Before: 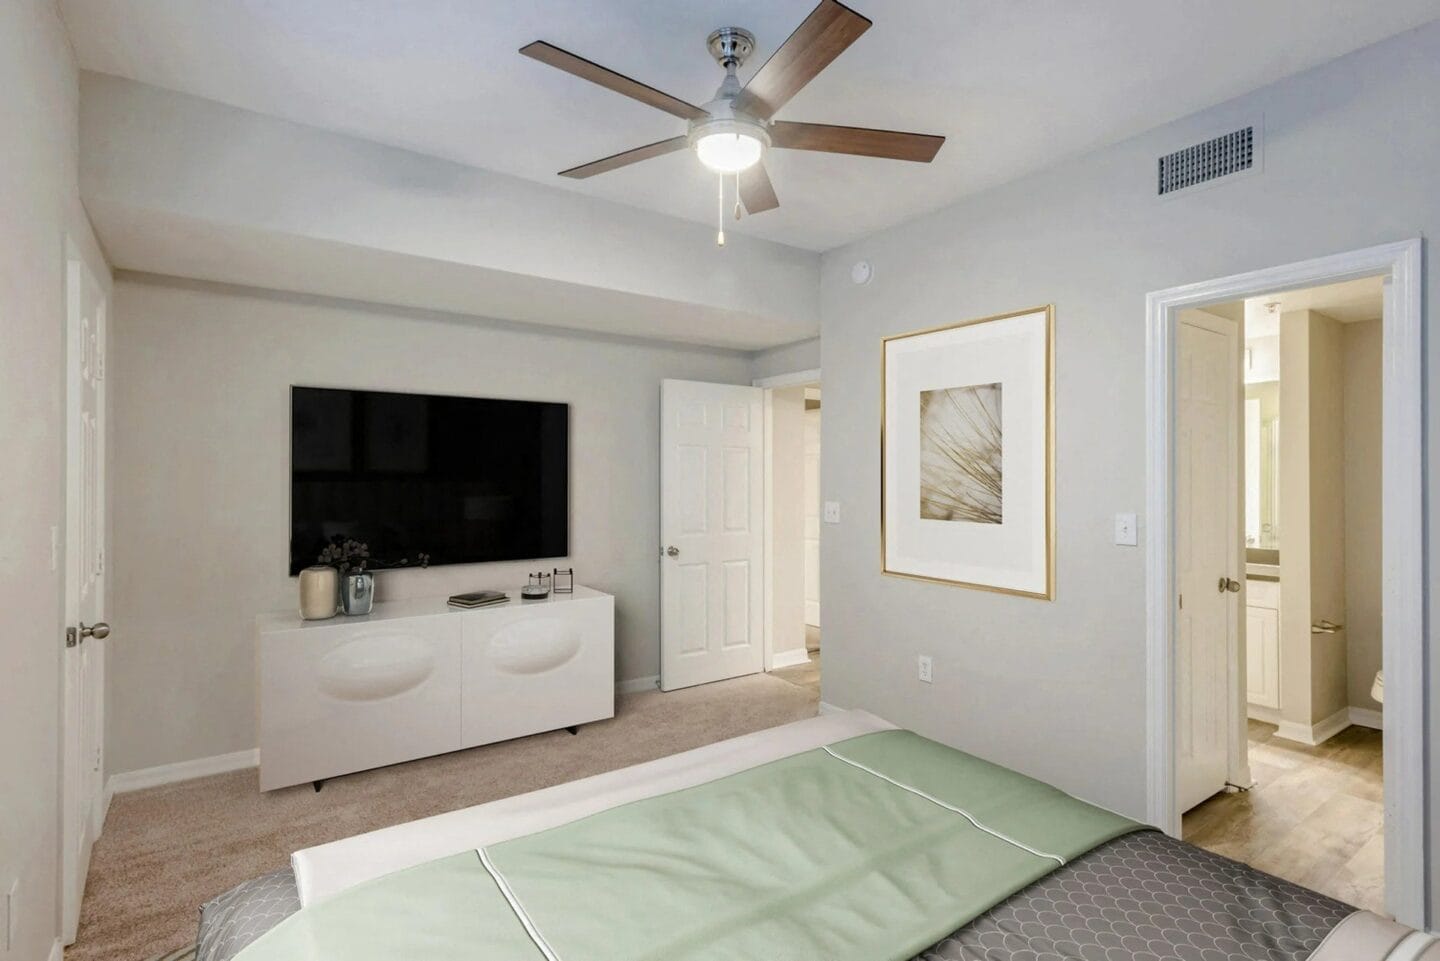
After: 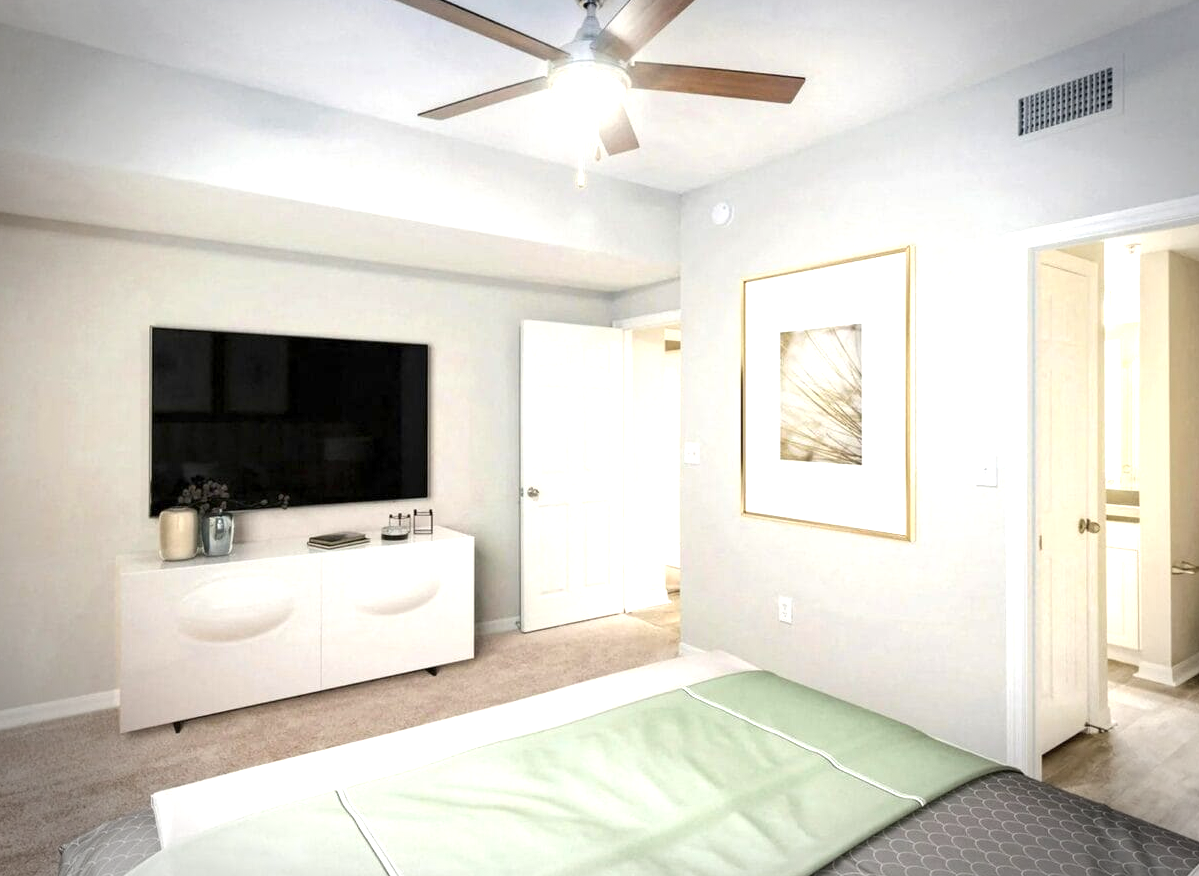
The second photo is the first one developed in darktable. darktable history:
crop: left 9.776%, top 6.235%, right 6.893%, bottom 2.608%
exposure: exposure 1 EV, compensate highlight preservation false
vignetting: automatic ratio true, dithering 8-bit output
